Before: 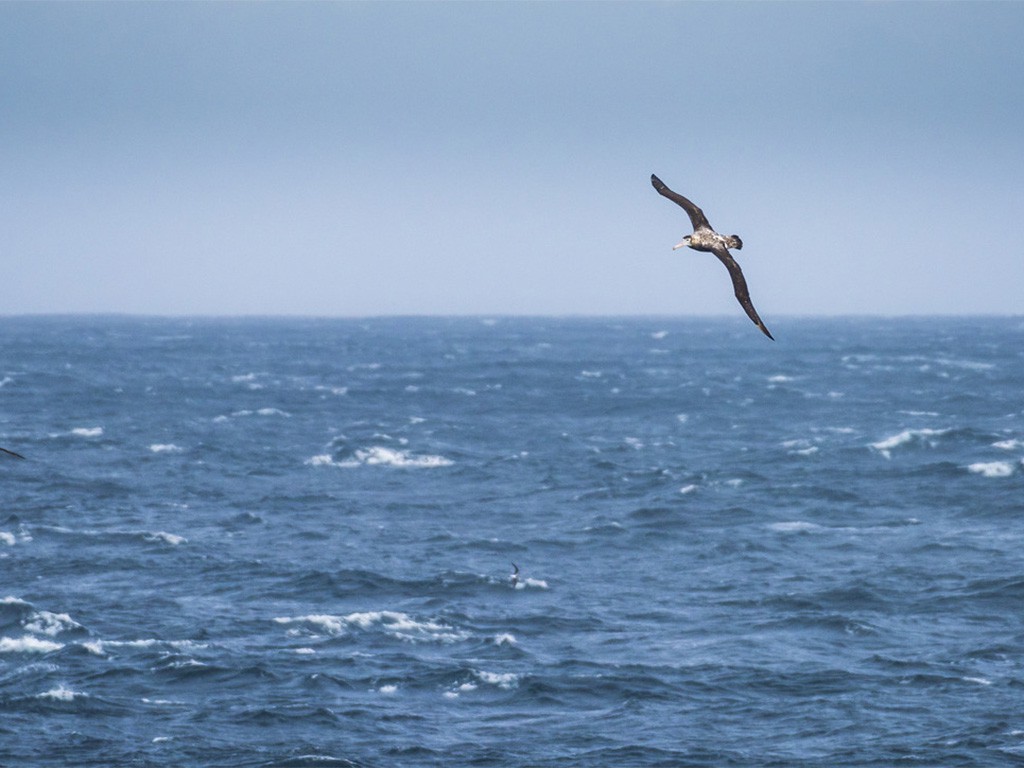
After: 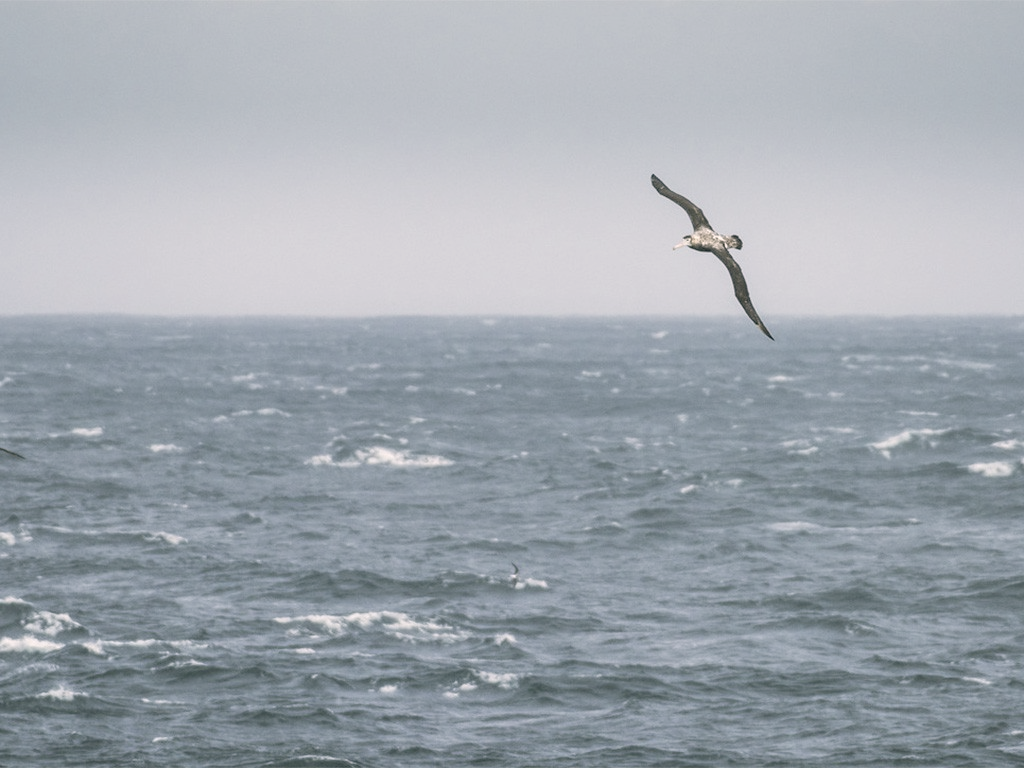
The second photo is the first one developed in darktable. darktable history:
contrast brightness saturation: brightness 0.182, saturation -0.517
tone equalizer: edges refinement/feathering 500, mask exposure compensation -1.57 EV, preserve details no
color correction: highlights a* 4.18, highlights b* 4.99, shadows a* -7.84, shadows b* 5
